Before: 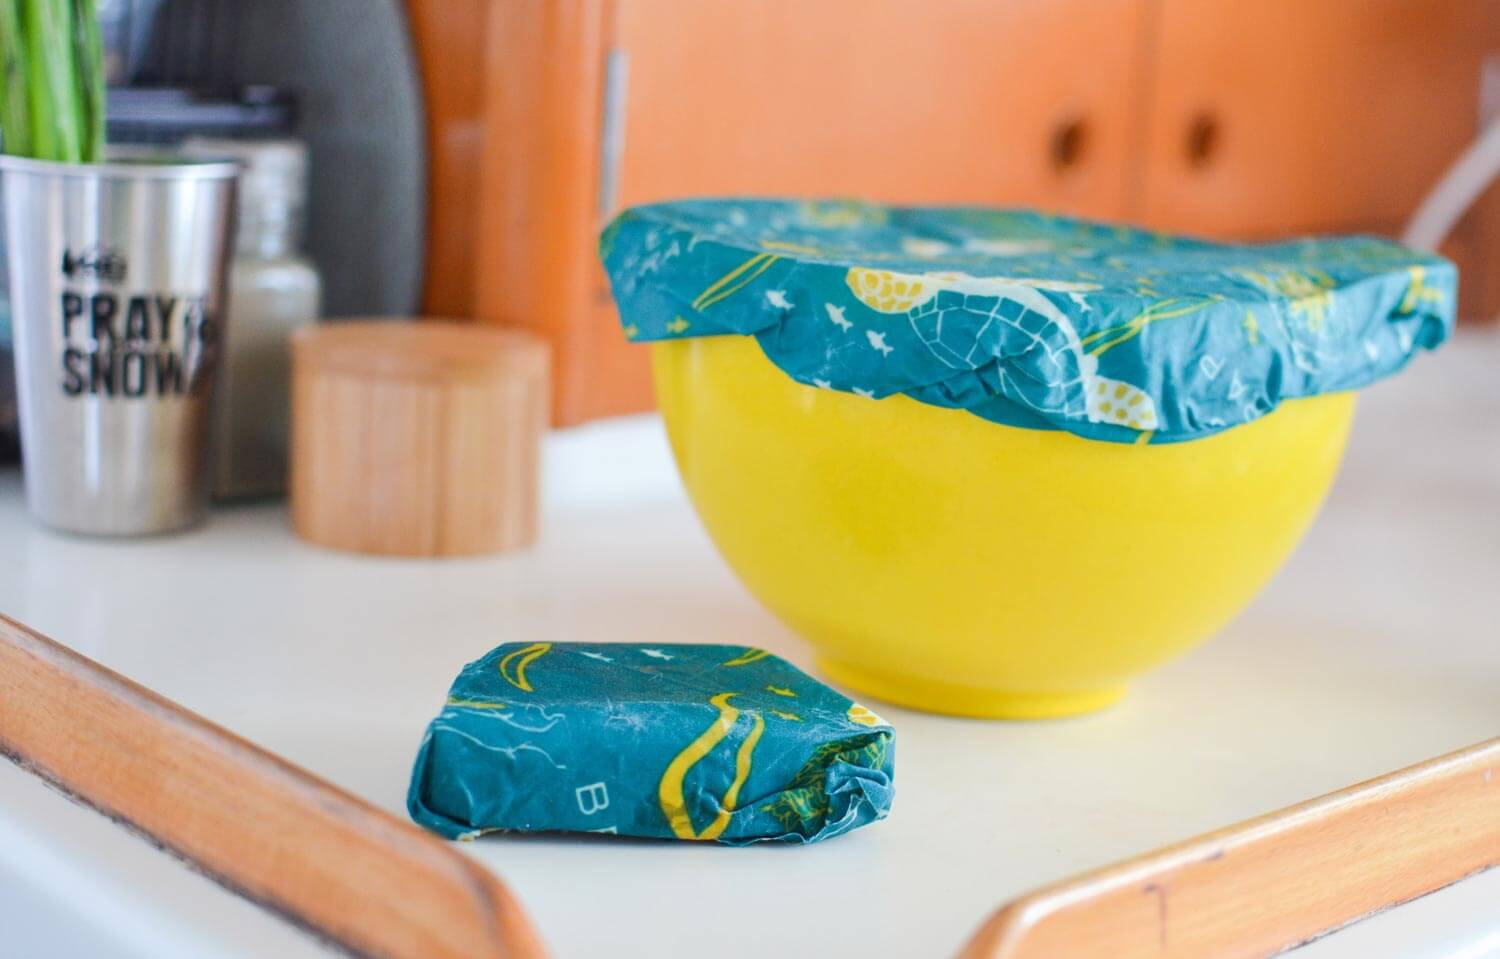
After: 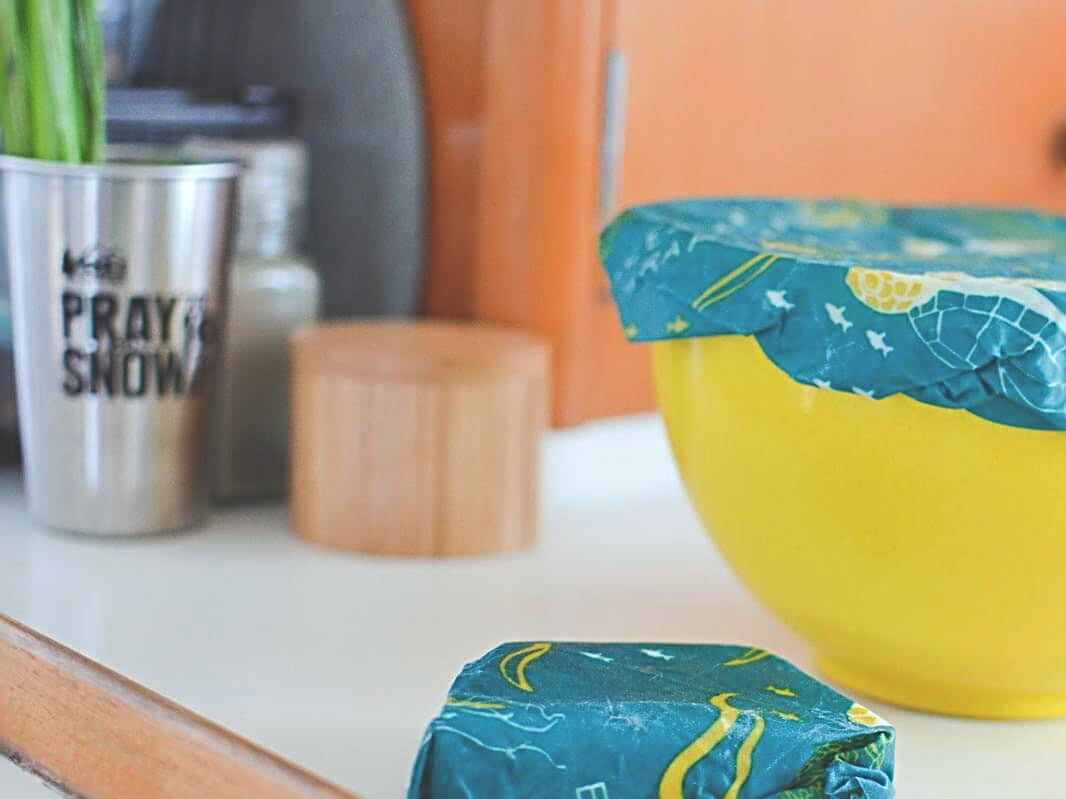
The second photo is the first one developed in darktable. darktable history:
white balance: red 0.978, blue 0.999
crop: right 28.885%, bottom 16.626%
exposure: black level correction -0.028, compensate highlight preservation false
sharpen: radius 4
